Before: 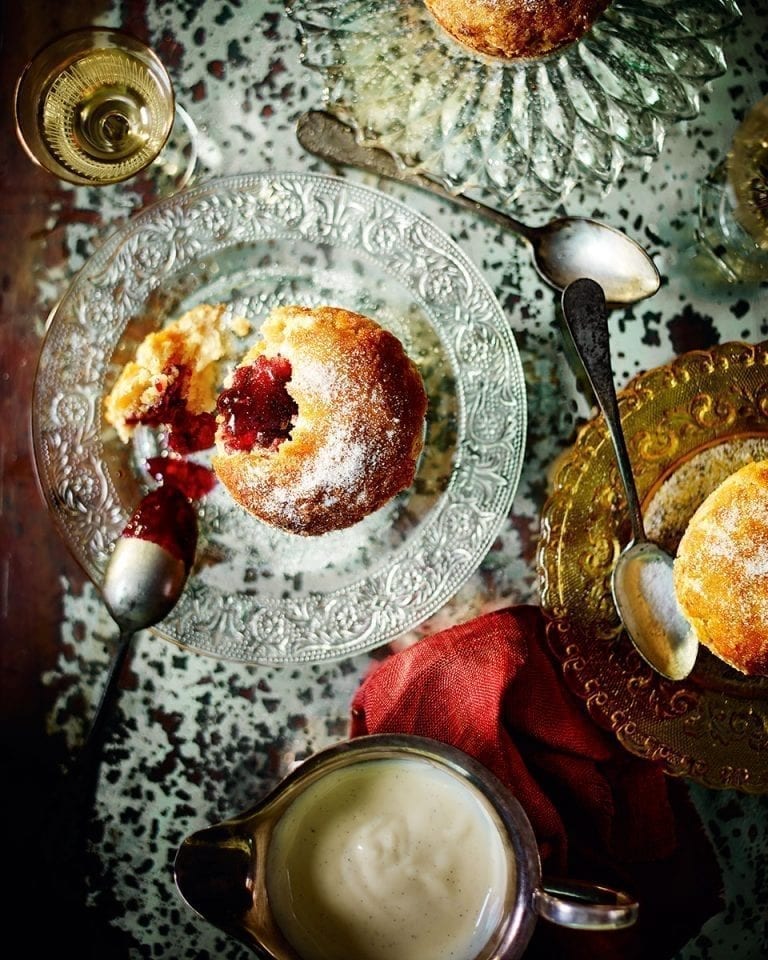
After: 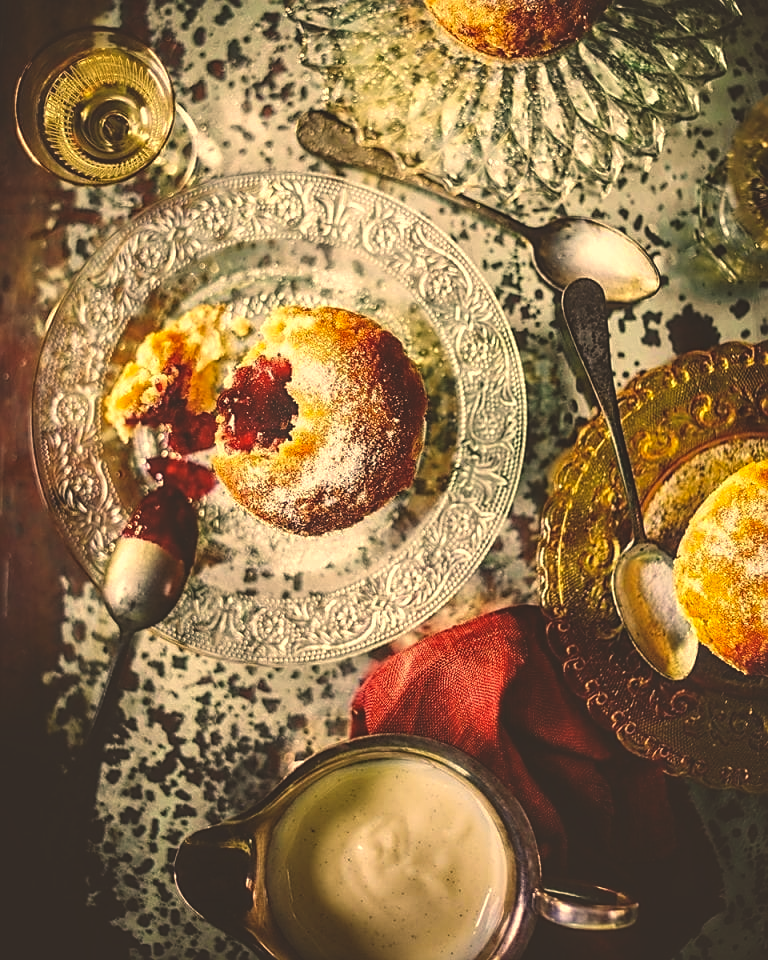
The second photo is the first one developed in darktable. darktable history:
sharpen: on, module defaults
exposure: black level correction -0.028, compensate highlight preservation false
local contrast: detail 130%
color correction: highlights a* 14.84, highlights b* 31.68
